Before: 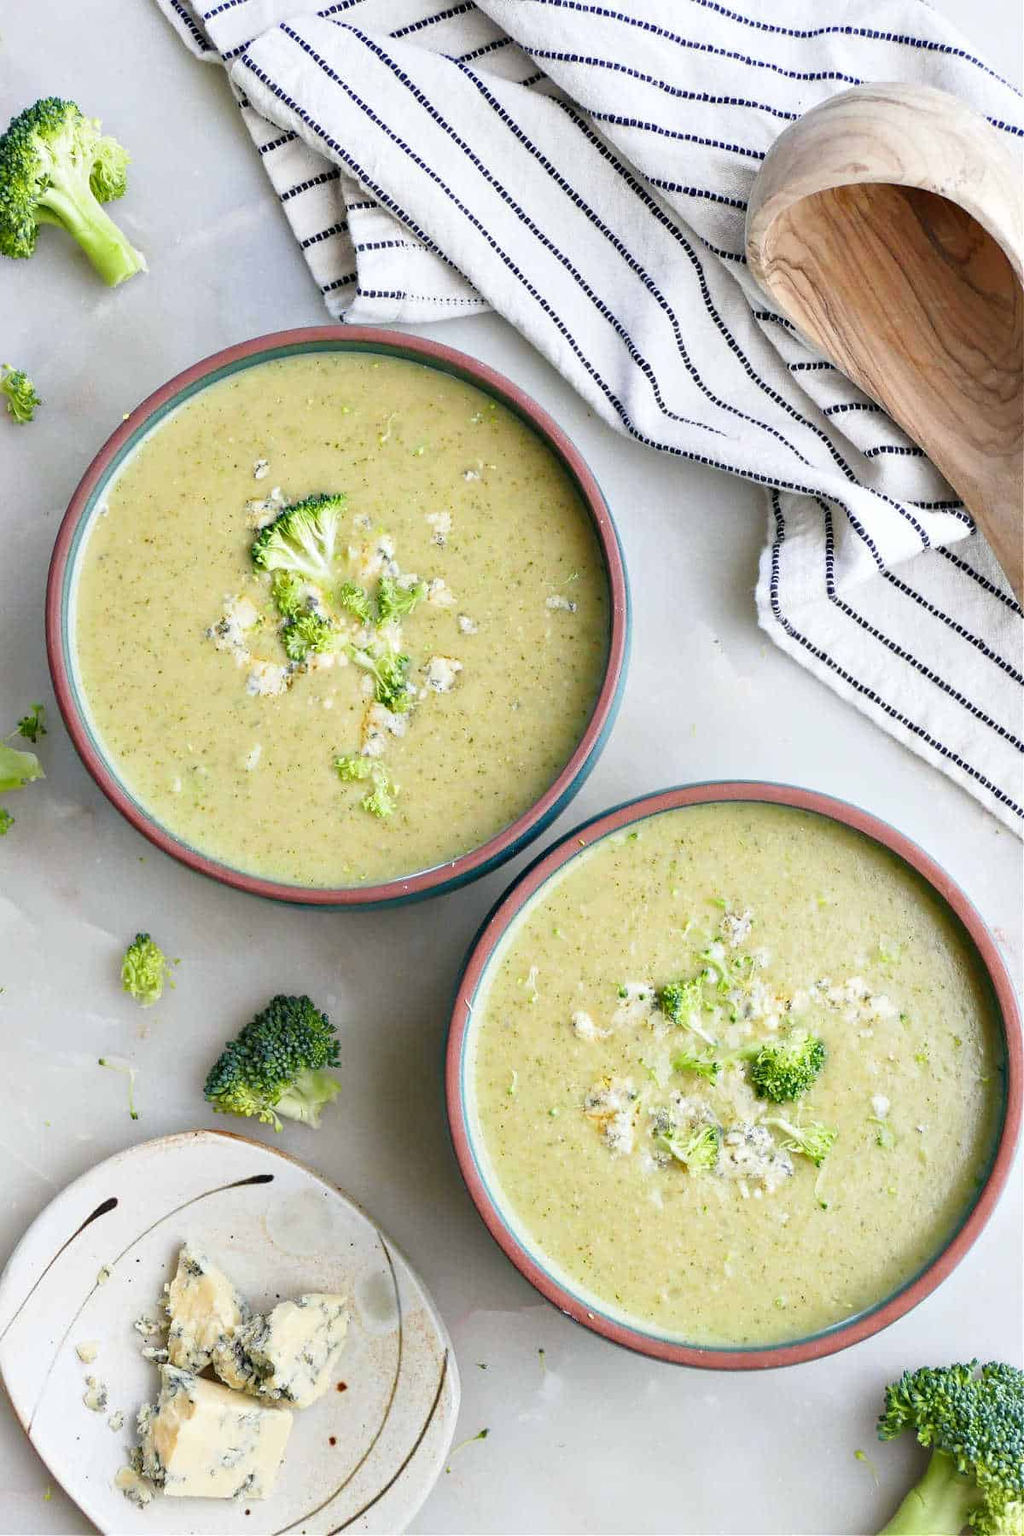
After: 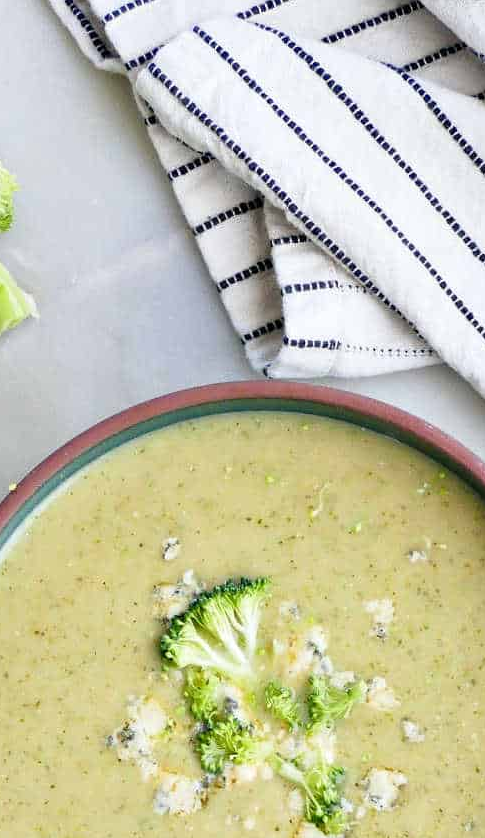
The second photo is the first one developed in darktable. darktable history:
crop and rotate: left 11.256%, top 0.081%, right 48.32%, bottom 53.313%
exposure: compensate highlight preservation false
